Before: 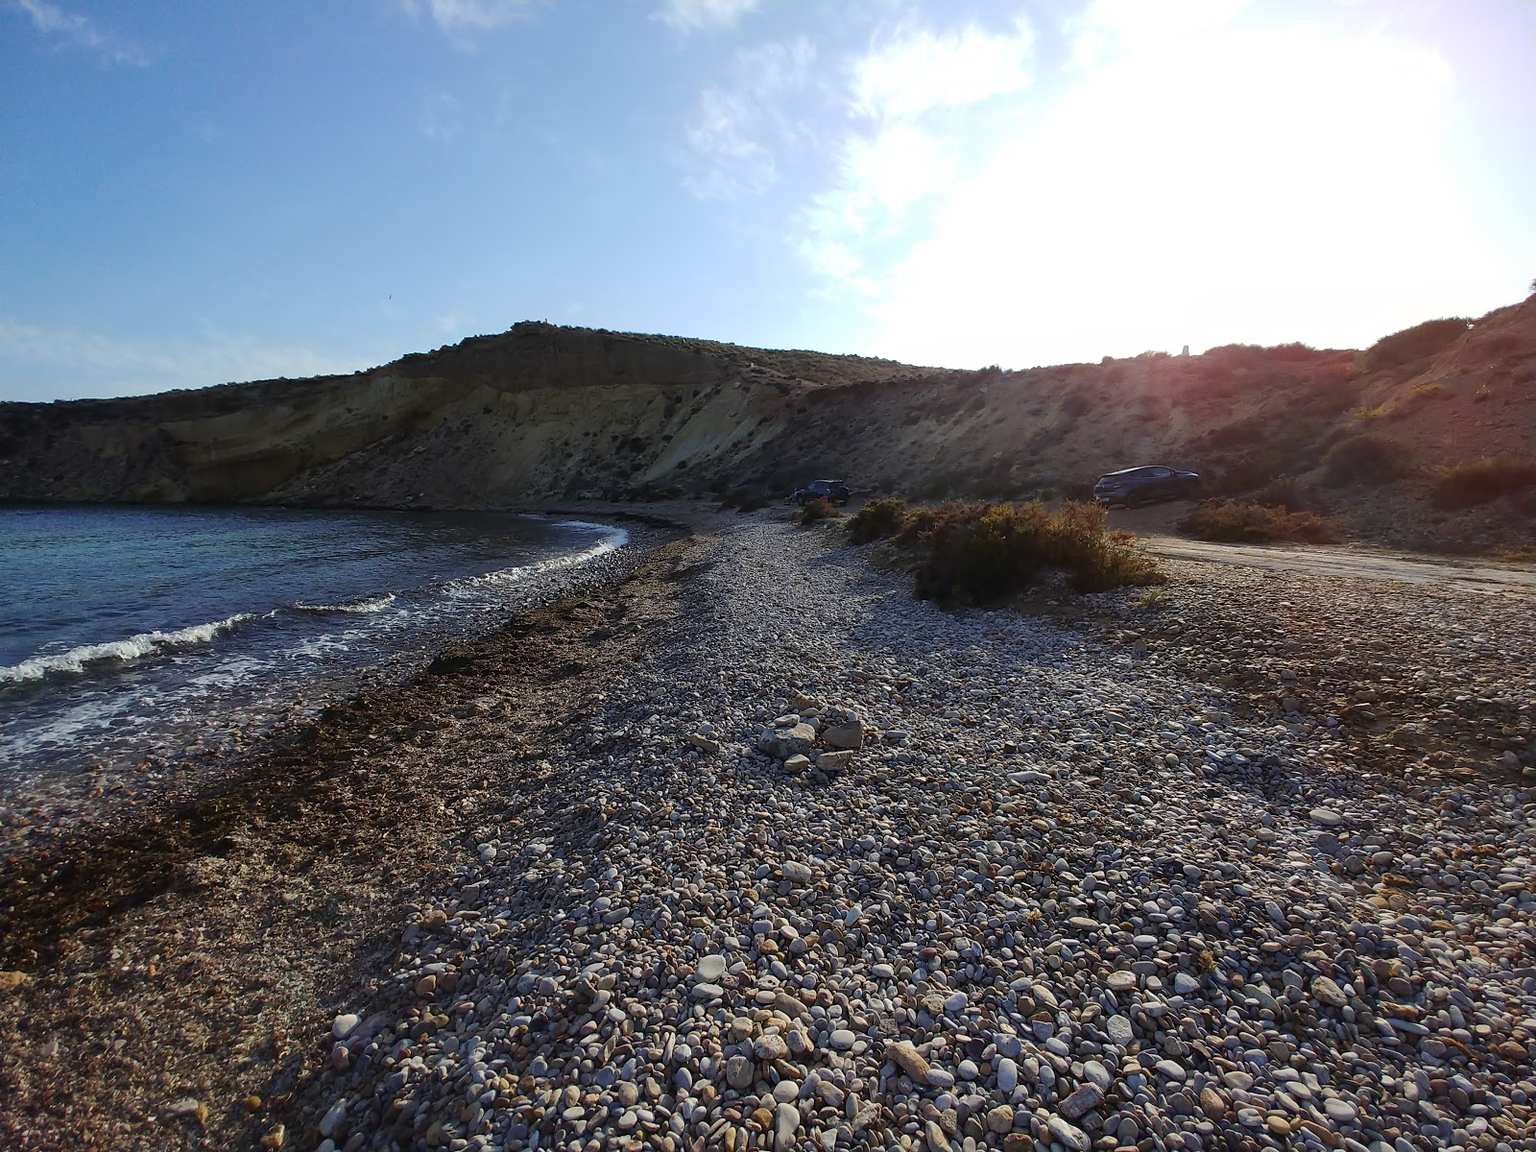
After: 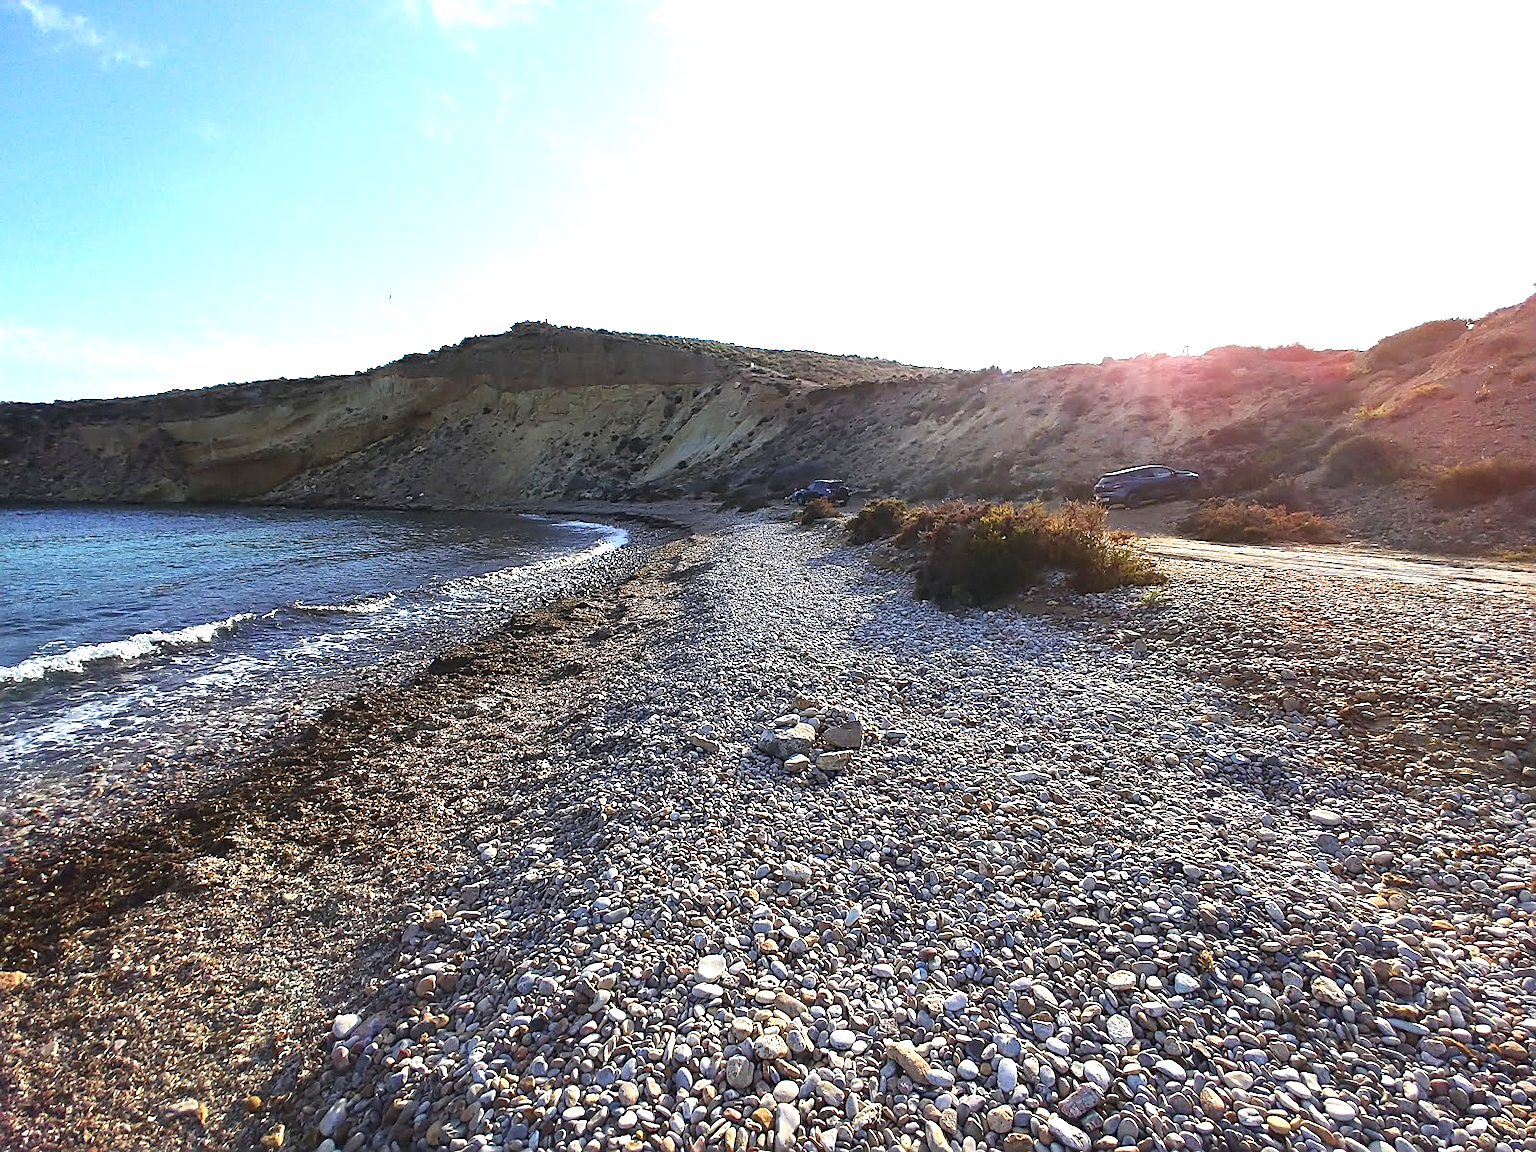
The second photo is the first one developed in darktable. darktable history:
exposure: black level correction 0, exposure 1.468 EV, compensate exposure bias true, compensate highlight preservation false
sharpen: amount 0.499
